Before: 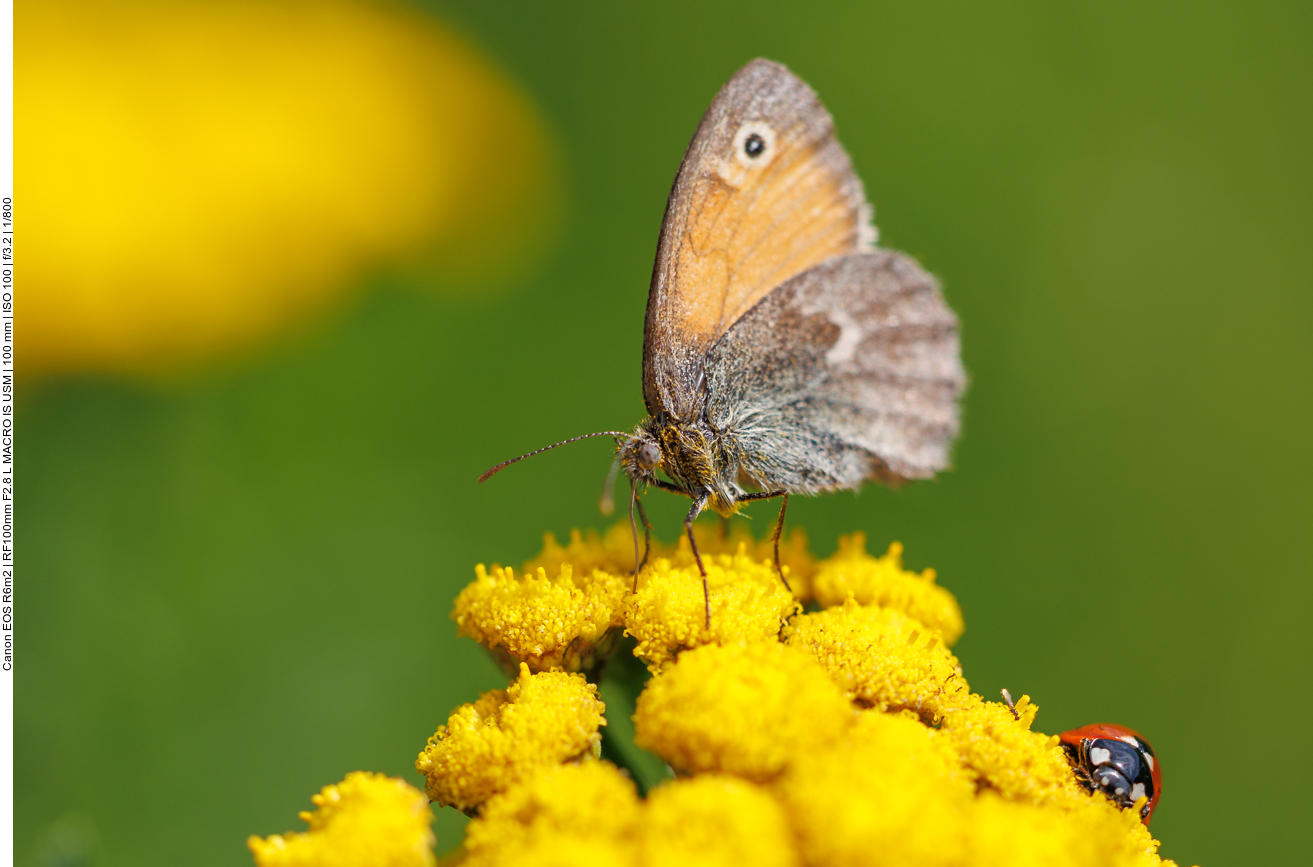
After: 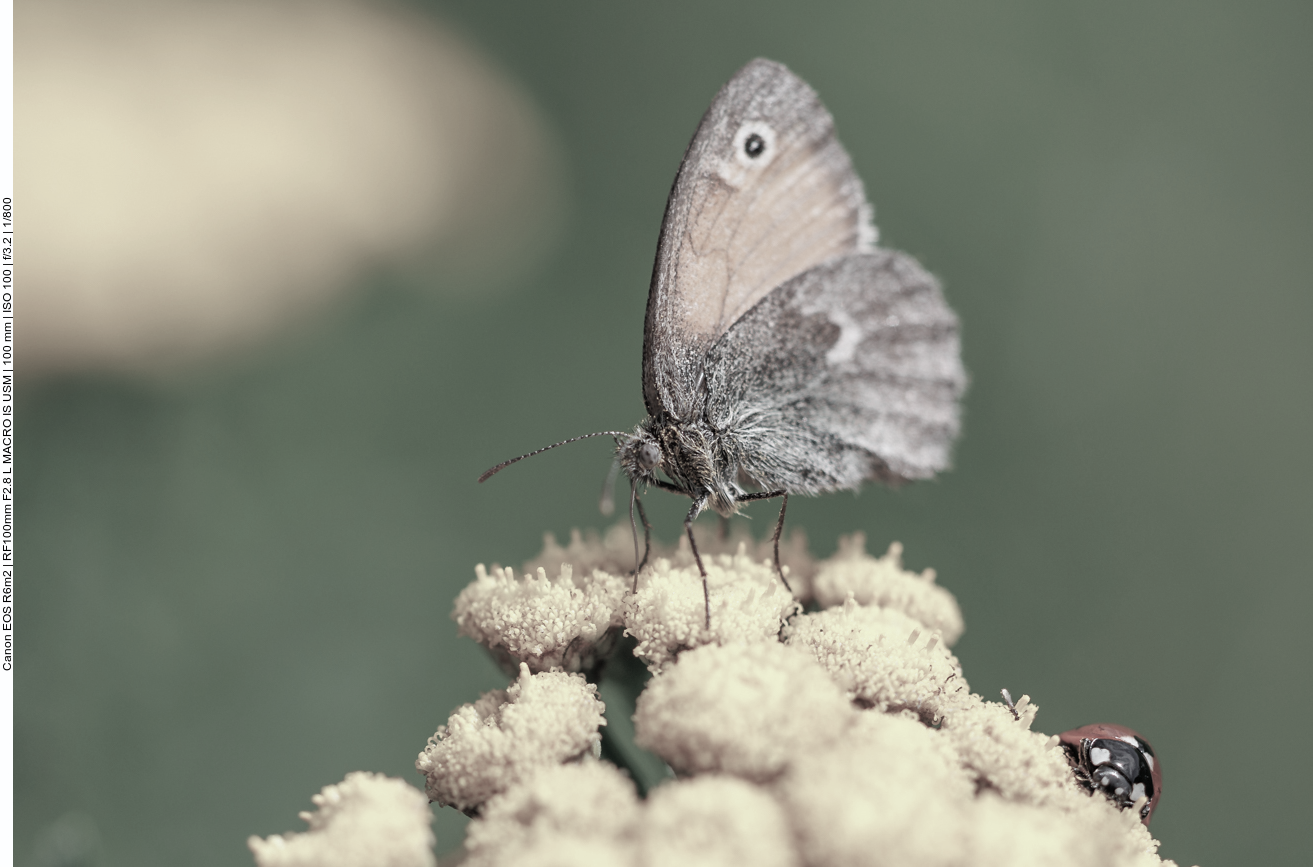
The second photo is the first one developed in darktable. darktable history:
color contrast: green-magenta contrast 0.3, blue-yellow contrast 0.15
white balance: red 0.967, blue 1.049
